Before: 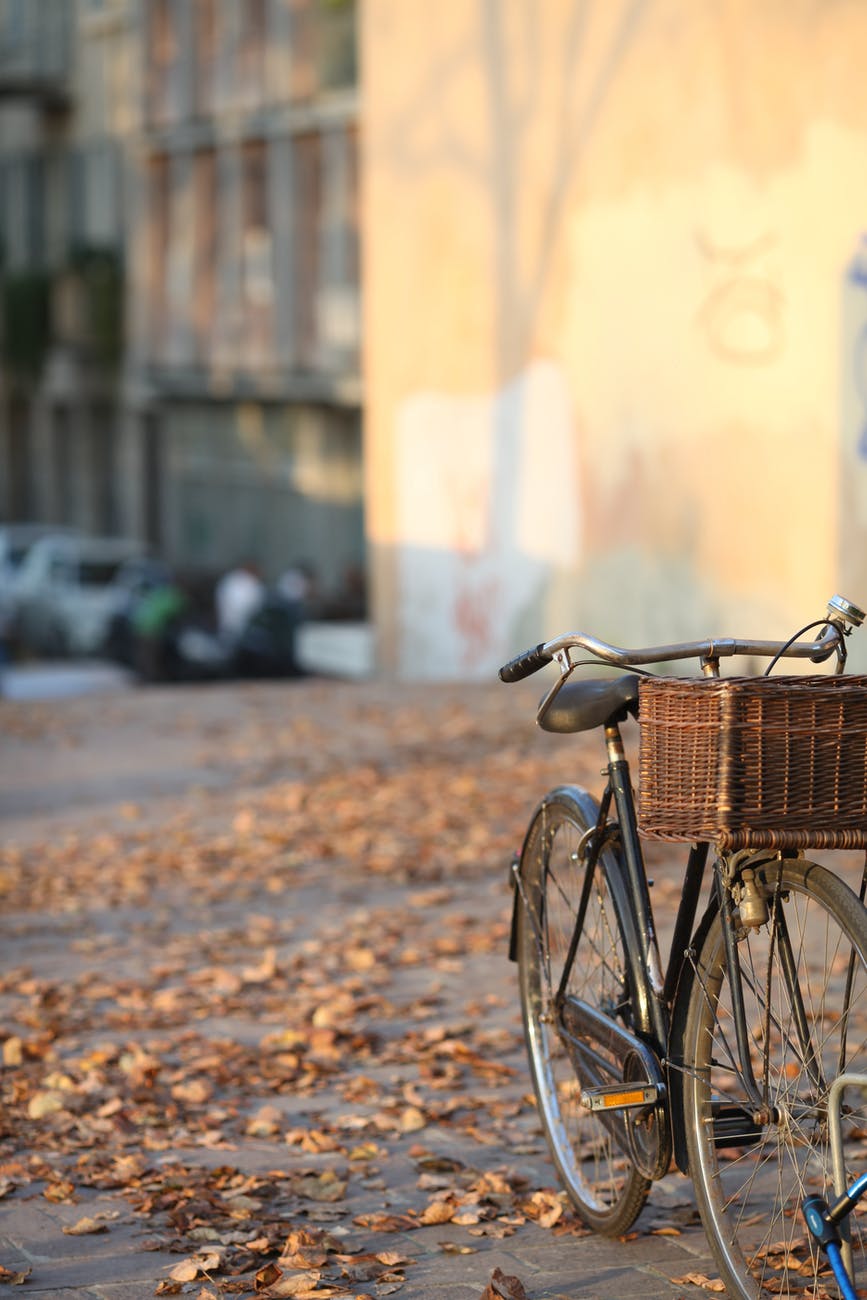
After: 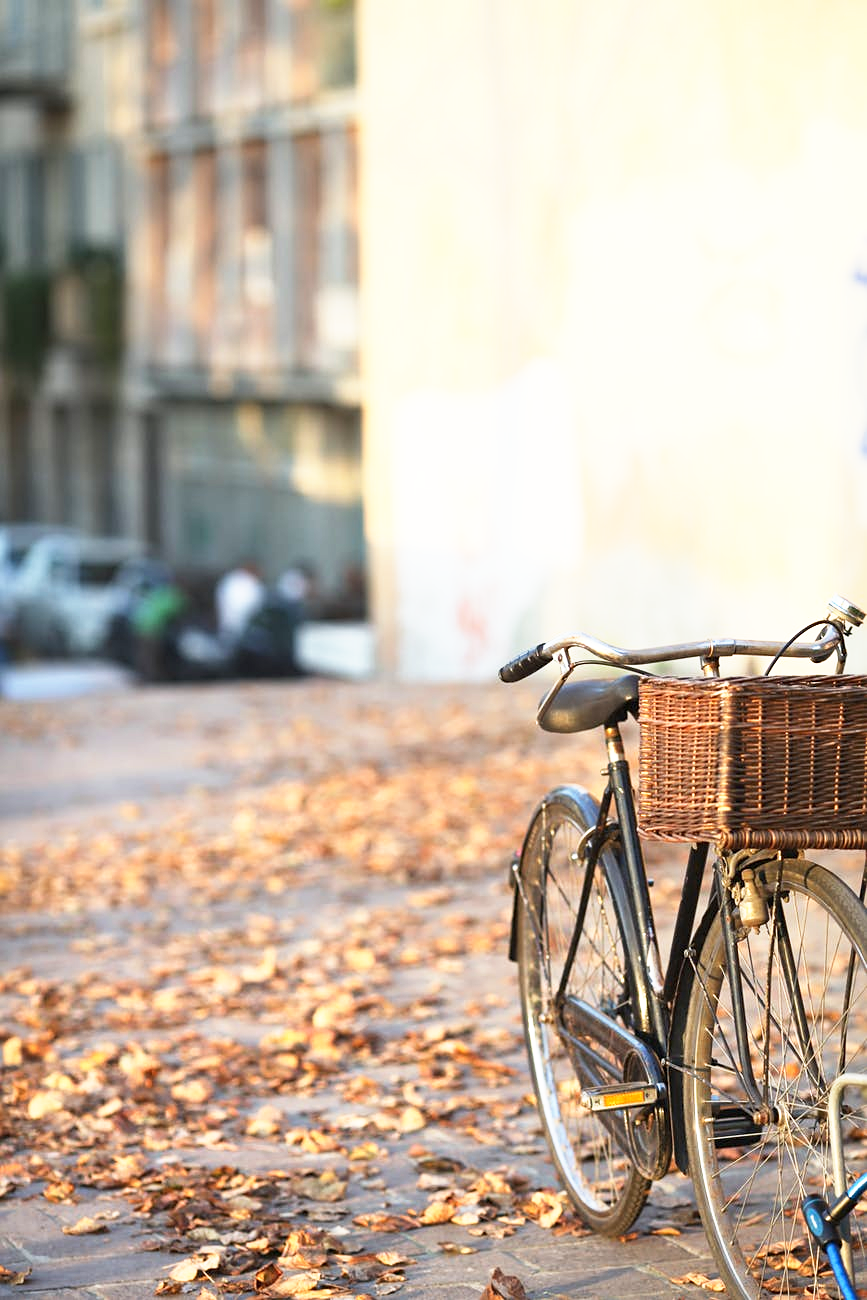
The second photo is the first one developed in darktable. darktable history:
sharpen: amount 0.217
base curve: curves: ch0 [(0, 0) (0.495, 0.917) (1, 1)], preserve colors none
